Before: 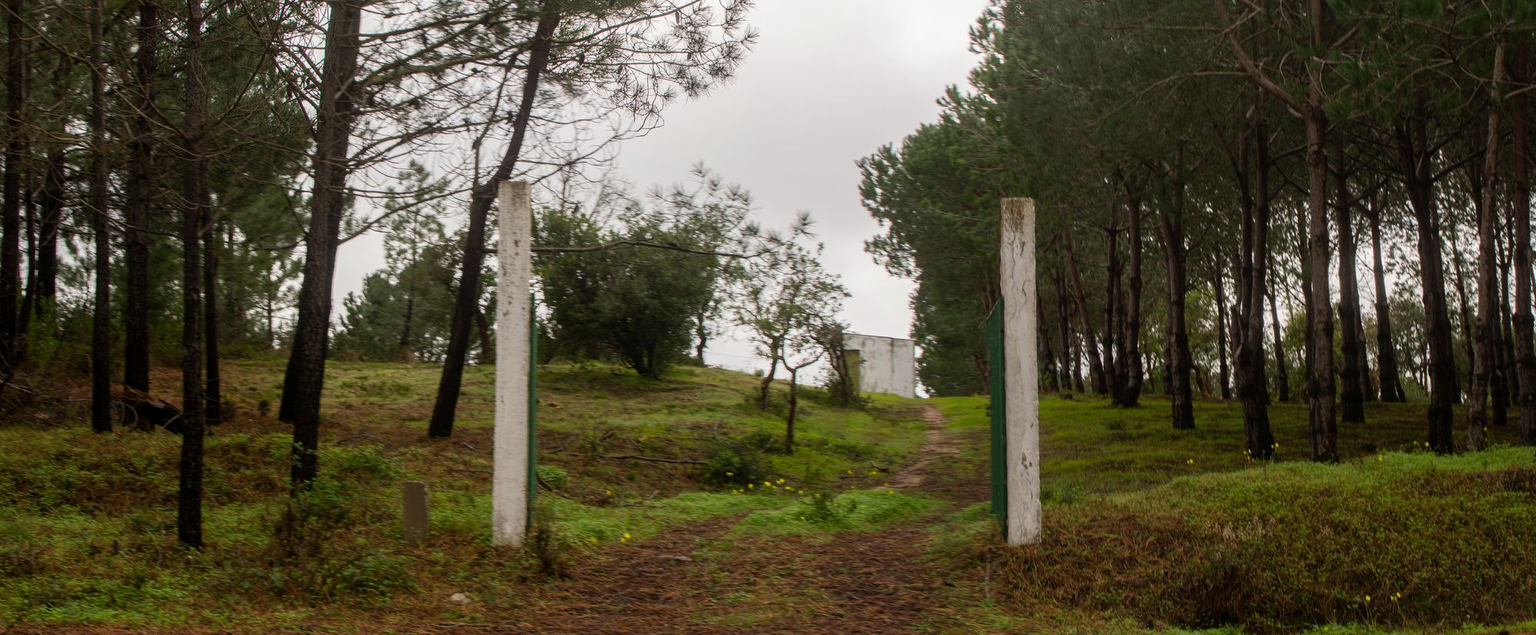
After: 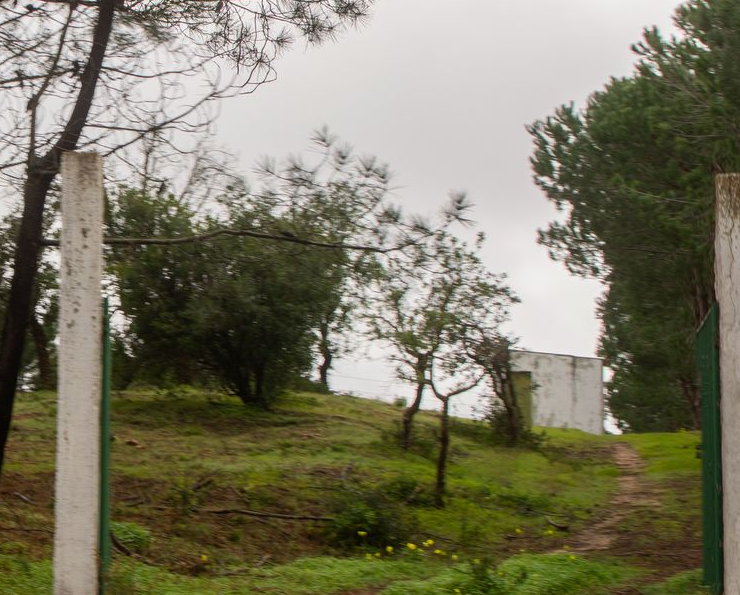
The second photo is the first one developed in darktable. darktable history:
crop and rotate: left 29.436%, top 10.268%, right 33.543%, bottom 17.745%
